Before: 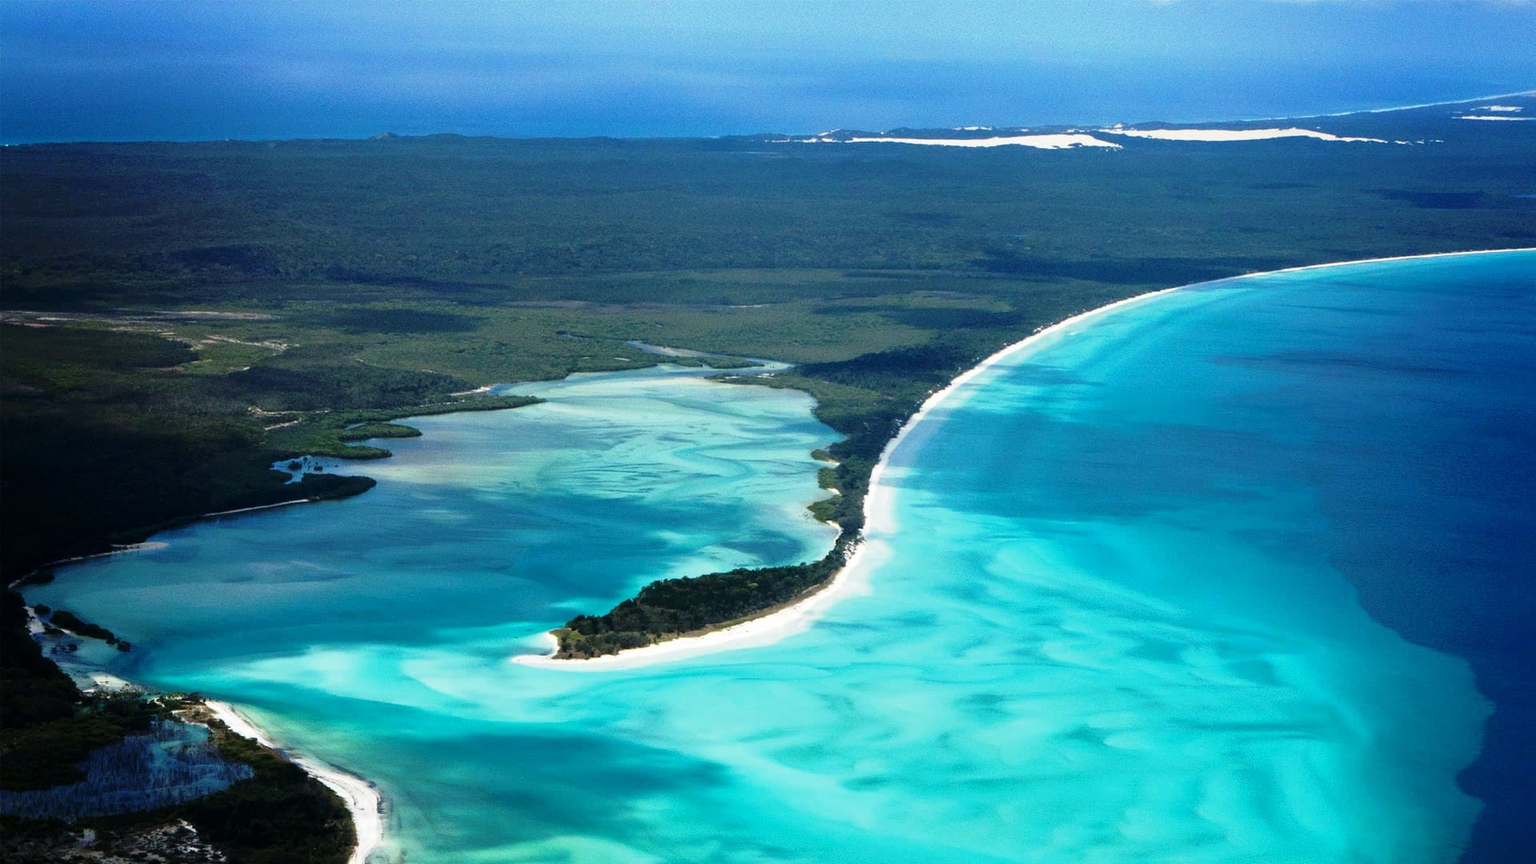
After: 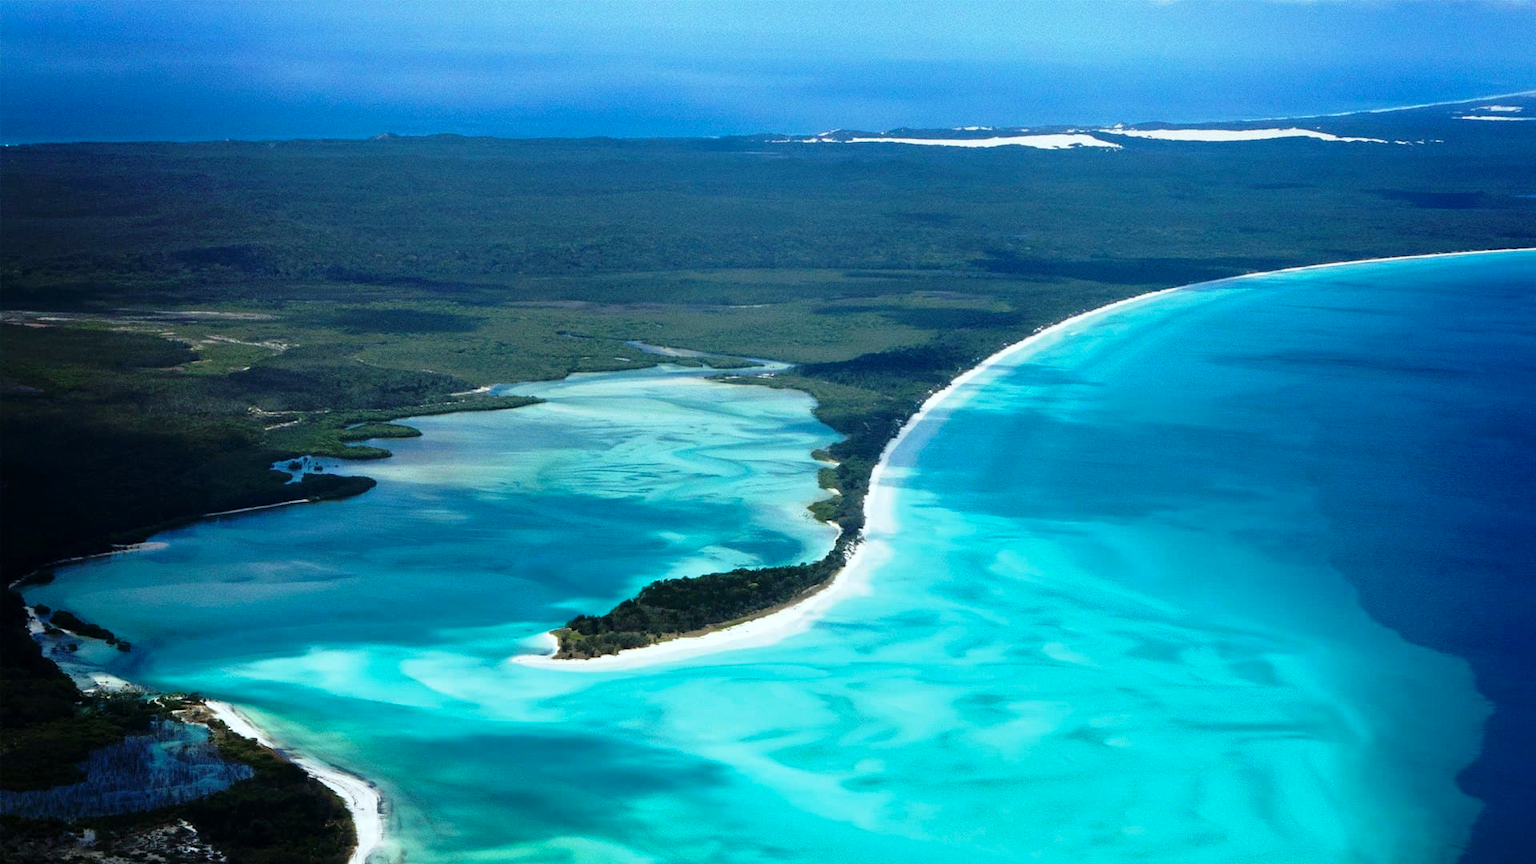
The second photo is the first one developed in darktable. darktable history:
color calibration: illuminant Planckian (black body), adaptation linear Bradford (ICC v4), x 0.361, y 0.366, temperature 4505.09 K
